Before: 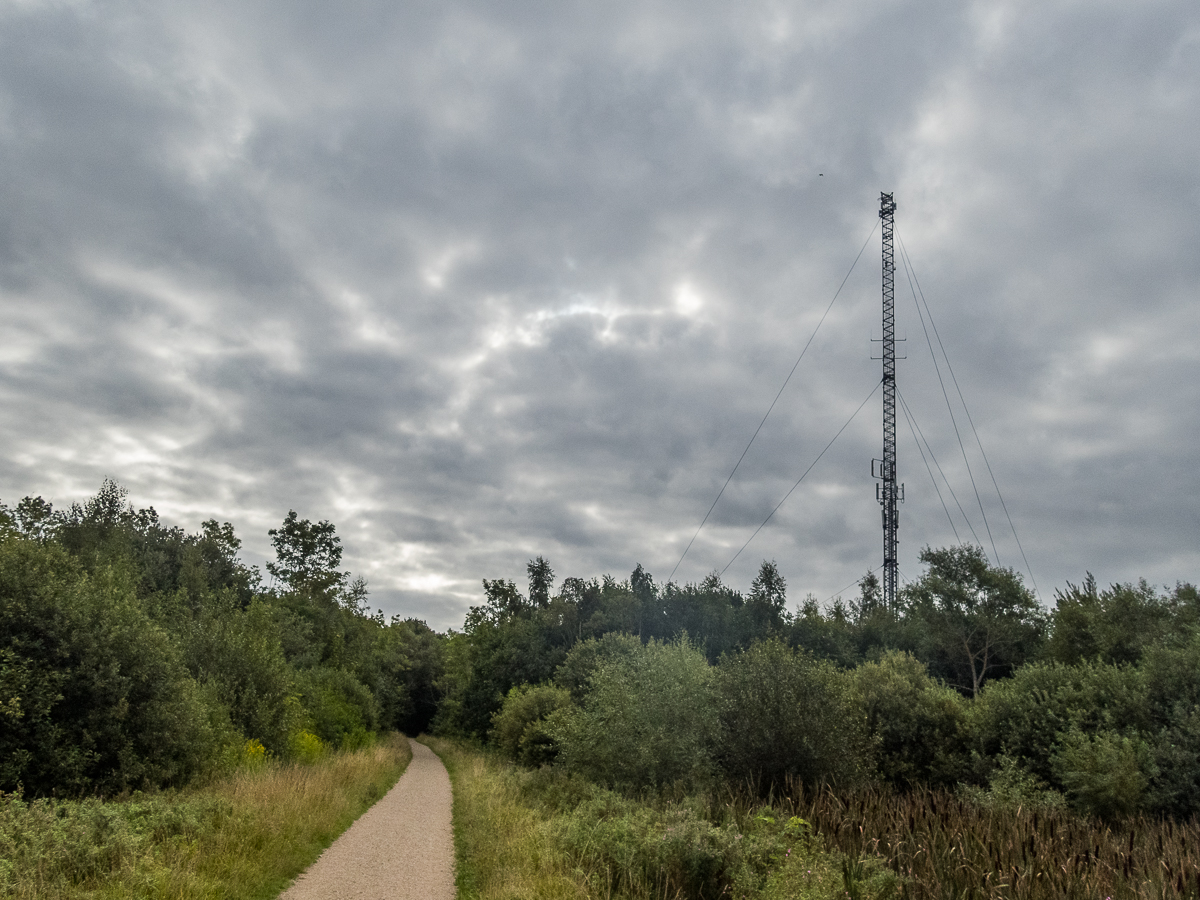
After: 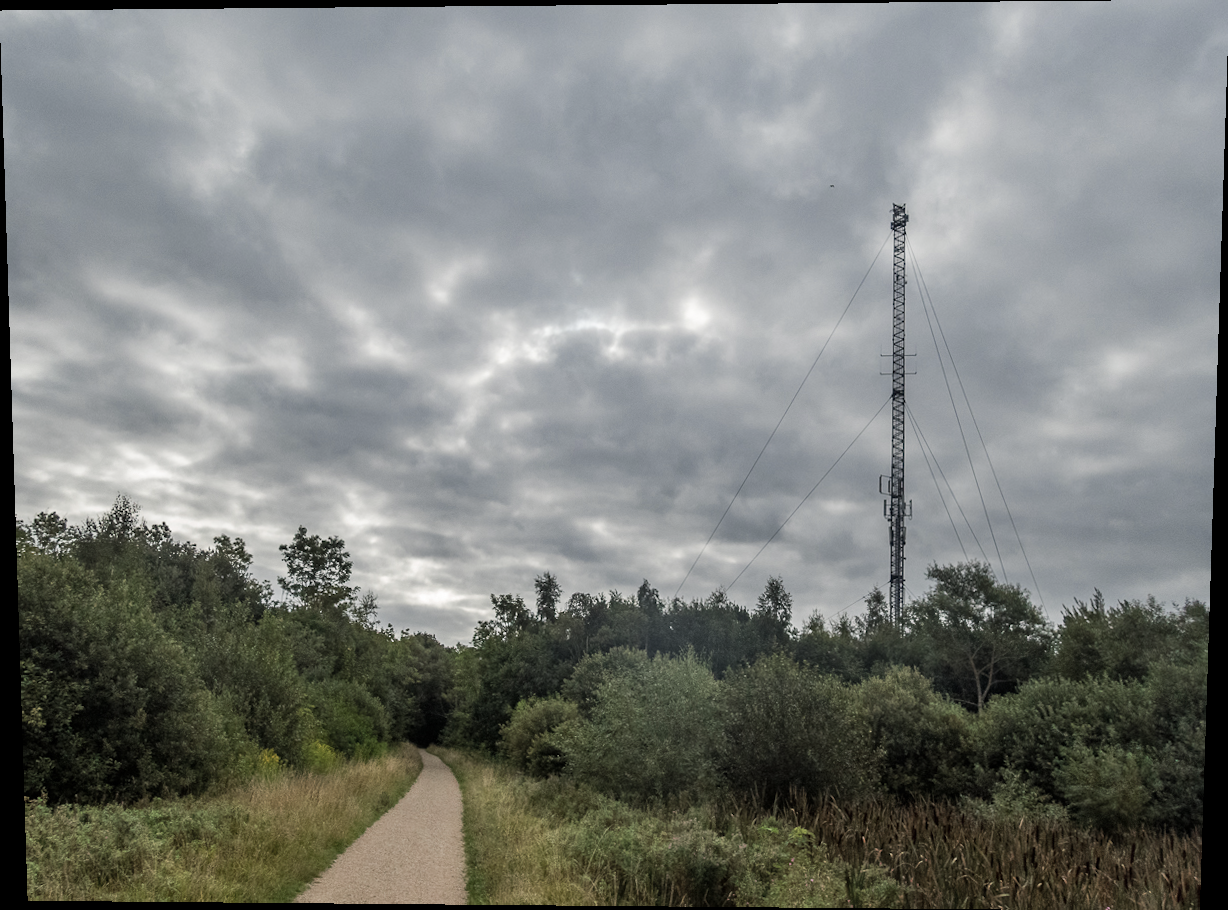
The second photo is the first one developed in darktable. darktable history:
color zones: curves: ch0 [(0, 0.5) (0.125, 0.4) (0.25, 0.5) (0.375, 0.4) (0.5, 0.4) (0.625, 0.35) (0.75, 0.35) (0.875, 0.5)]; ch1 [(0, 0.35) (0.125, 0.45) (0.25, 0.35) (0.375, 0.35) (0.5, 0.35) (0.625, 0.35) (0.75, 0.45) (0.875, 0.35)]; ch2 [(0, 0.6) (0.125, 0.5) (0.25, 0.5) (0.375, 0.6) (0.5, 0.6) (0.625, 0.5) (0.75, 0.5) (0.875, 0.5)]
rotate and perspective: lens shift (vertical) 0.048, lens shift (horizontal) -0.024, automatic cropping off
